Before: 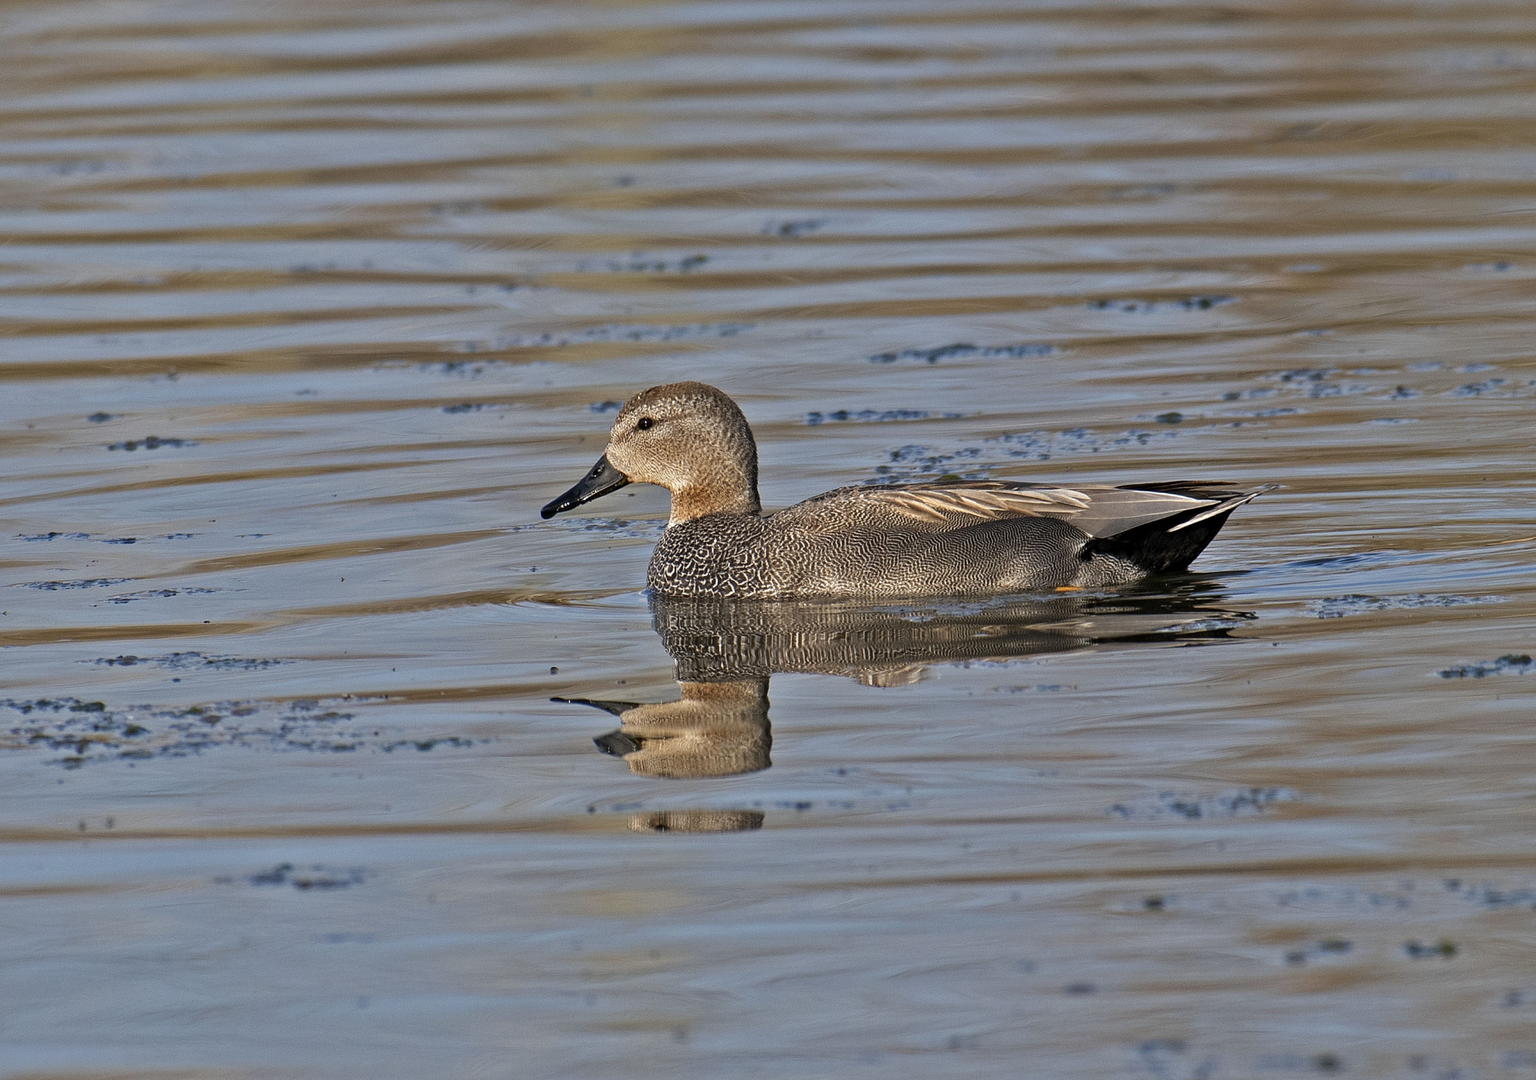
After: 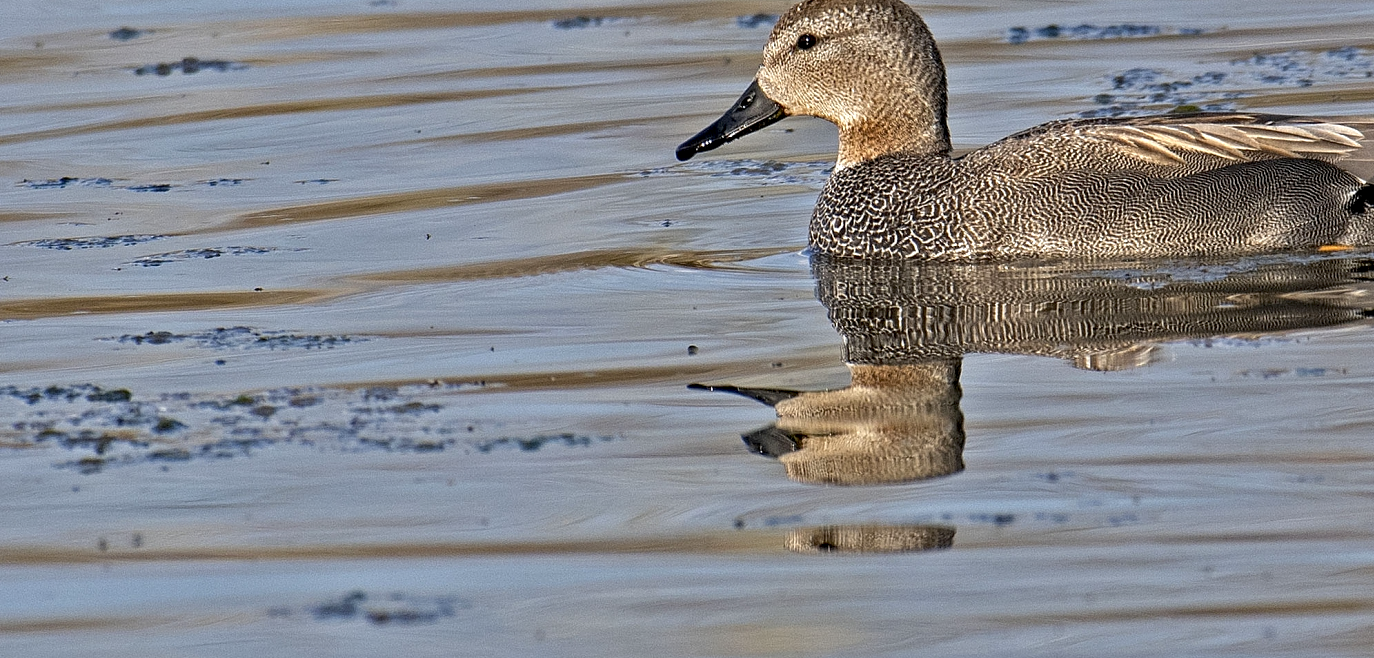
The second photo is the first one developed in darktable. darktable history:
contrast equalizer: y [[0.502, 0.505, 0.512, 0.529, 0.564, 0.588], [0.5 ×6], [0.502, 0.505, 0.512, 0.529, 0.564, 0.588], [0, 0.001, 0.001, 0.004, 0.008, 0.011], [0, 0.001, 0.001, 0.004, 0.008, 0.011]]
exposure: black level correction 0.005, exposure 0.284 EV, compensate exposure bias true, compensate highlight preservation false
crop: top 36.182%, right 28.405%, bottom 15.012%
